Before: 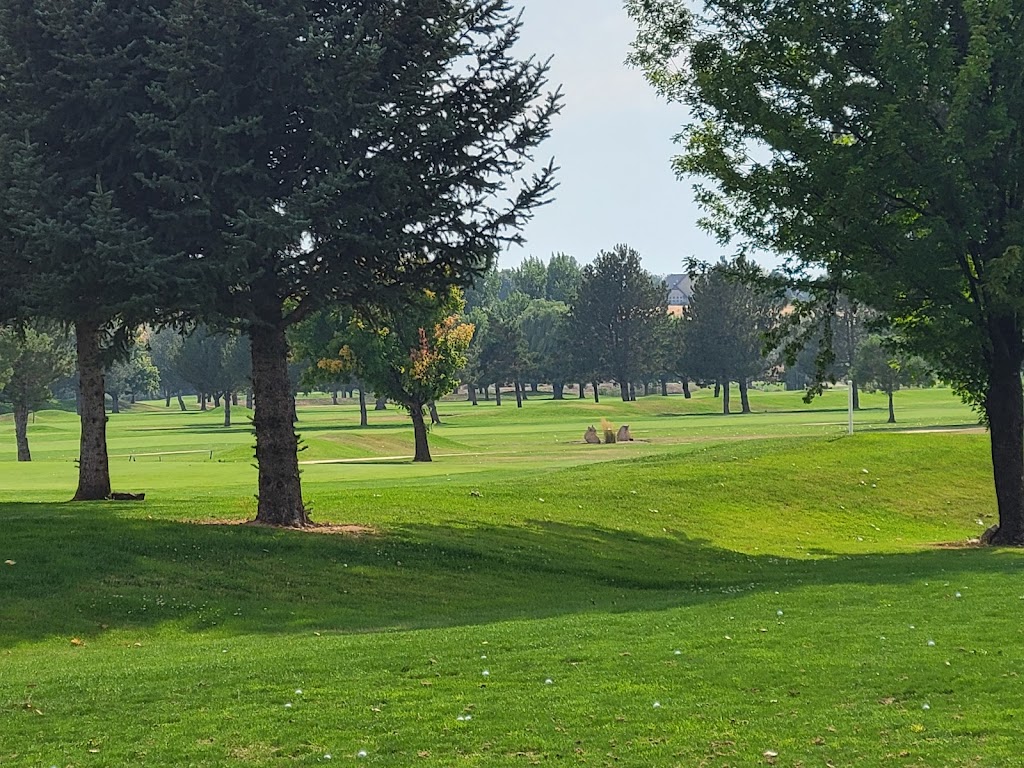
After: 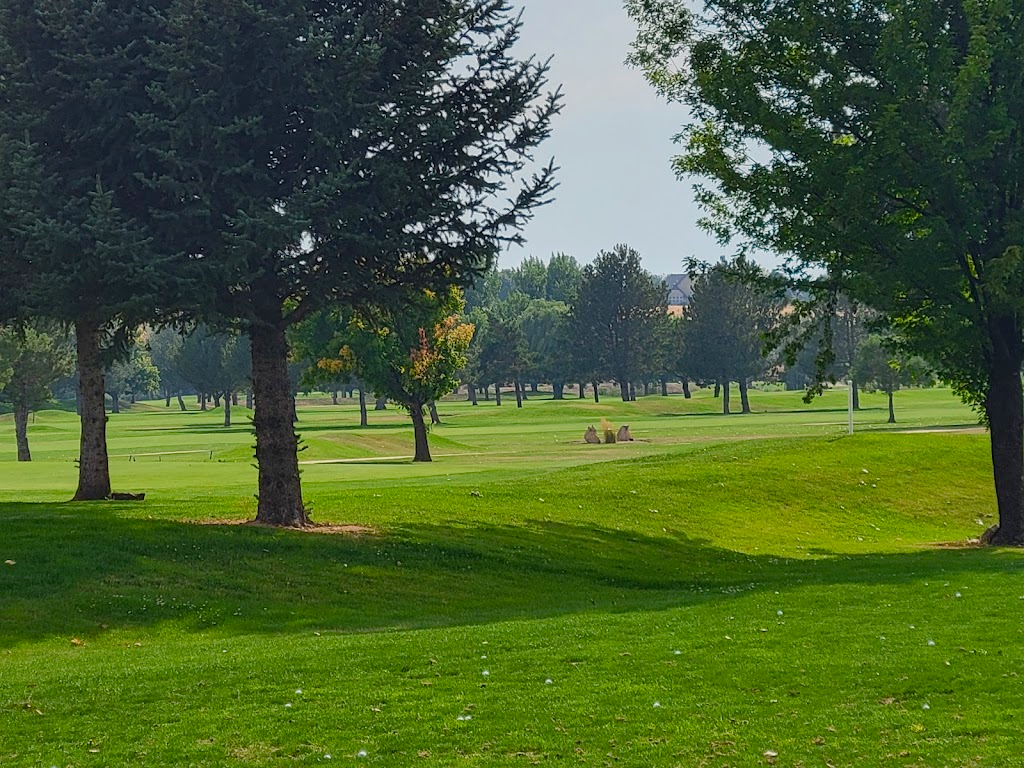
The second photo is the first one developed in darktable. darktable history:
shadows and highlights: radius 120.4, shadows 21.62, white point adjustment -9.65, highlights -13.46, soften with gaussian
color balance rgb: perceptual saturation grading › global saturation 20%, perceptual saturation grading › highlights -25.841%, perceptual saturation grading › shadows 25.842%
exposure: black level correction 0, compensate highlight preservation false
